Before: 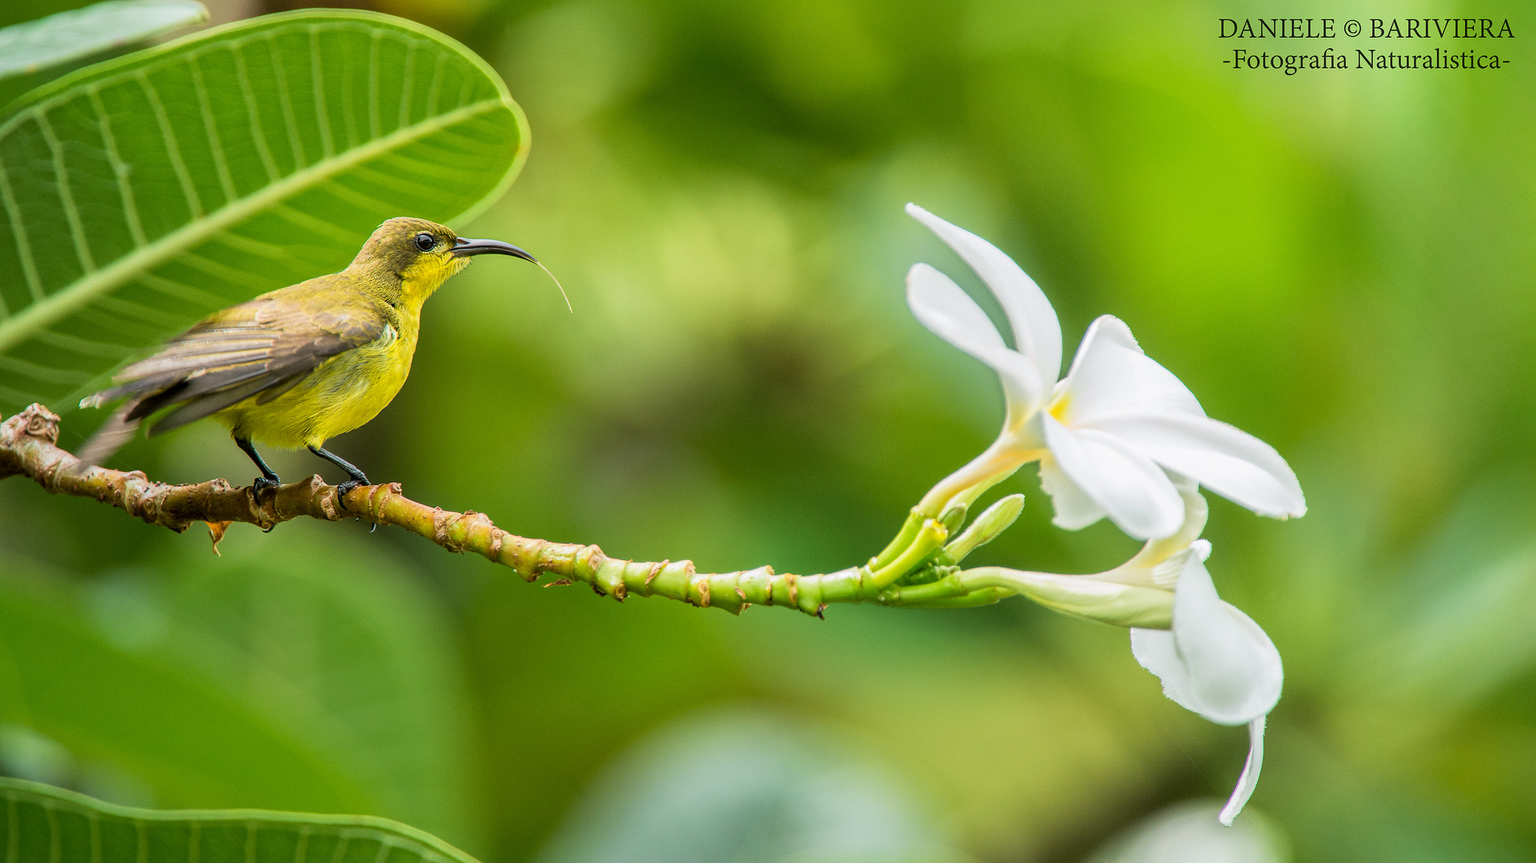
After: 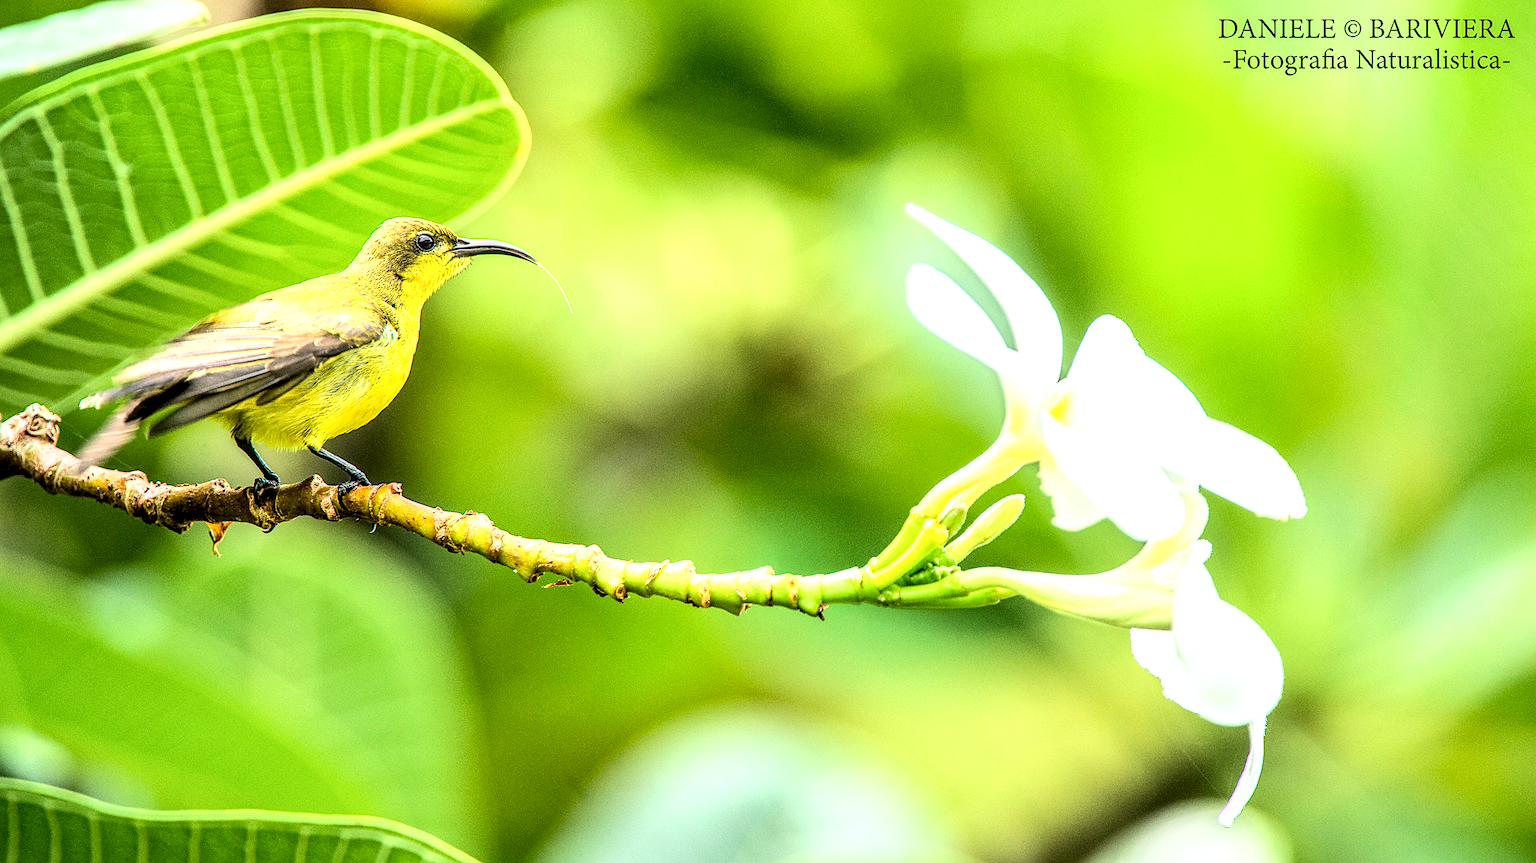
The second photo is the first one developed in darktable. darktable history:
sharpen: on, module defaults
local contrast: highlights 21%, detail 150%
base curve: curves: ch0 [(0, 0) (0.007, 0.004) (0.027, 0.03) (0.046, 0.07) (0.207, 0.54) (0.442, 0.872) (0.673, 0.972) (1, 1)]
